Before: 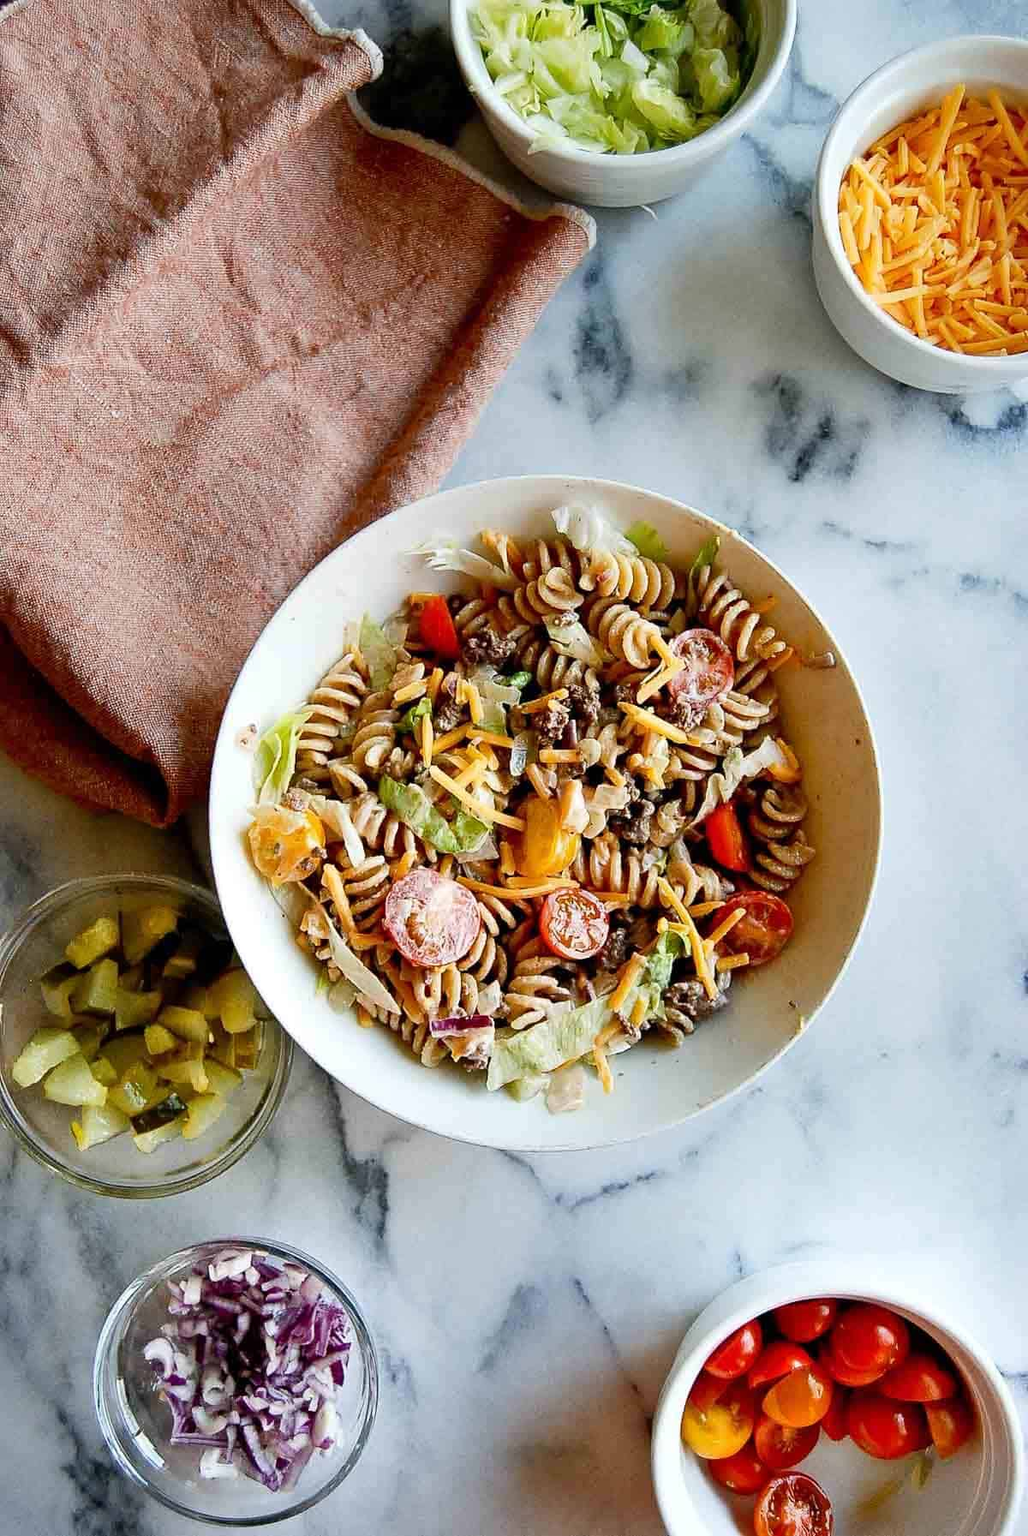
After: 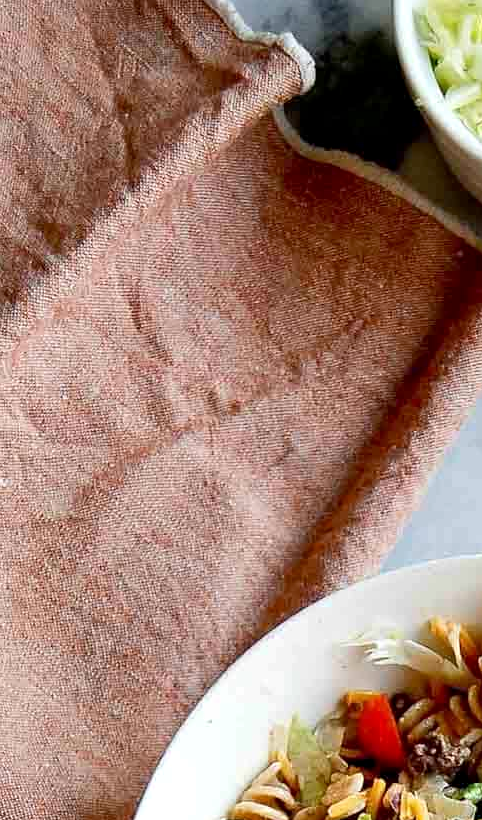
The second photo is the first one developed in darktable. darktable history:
crop and rotate: left 11.051%, top 0.109%, right 48.747%, bottom 54.139%
exposure: black level correction 0.002, exposure 0.148 EV, compensate highlight preservation false
